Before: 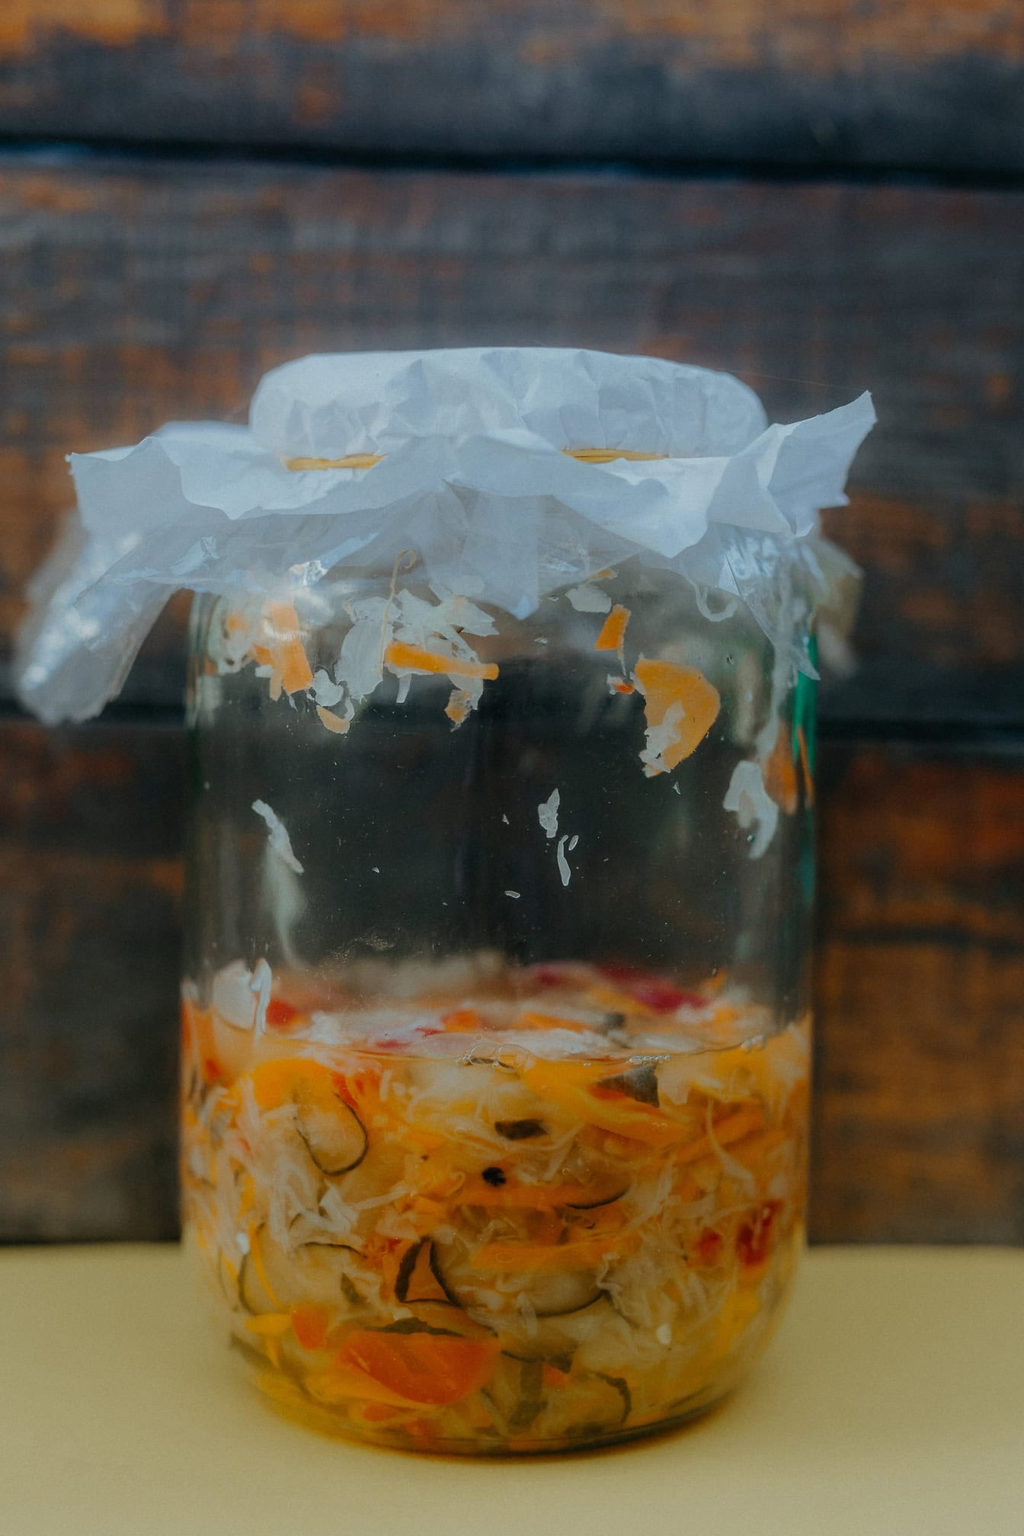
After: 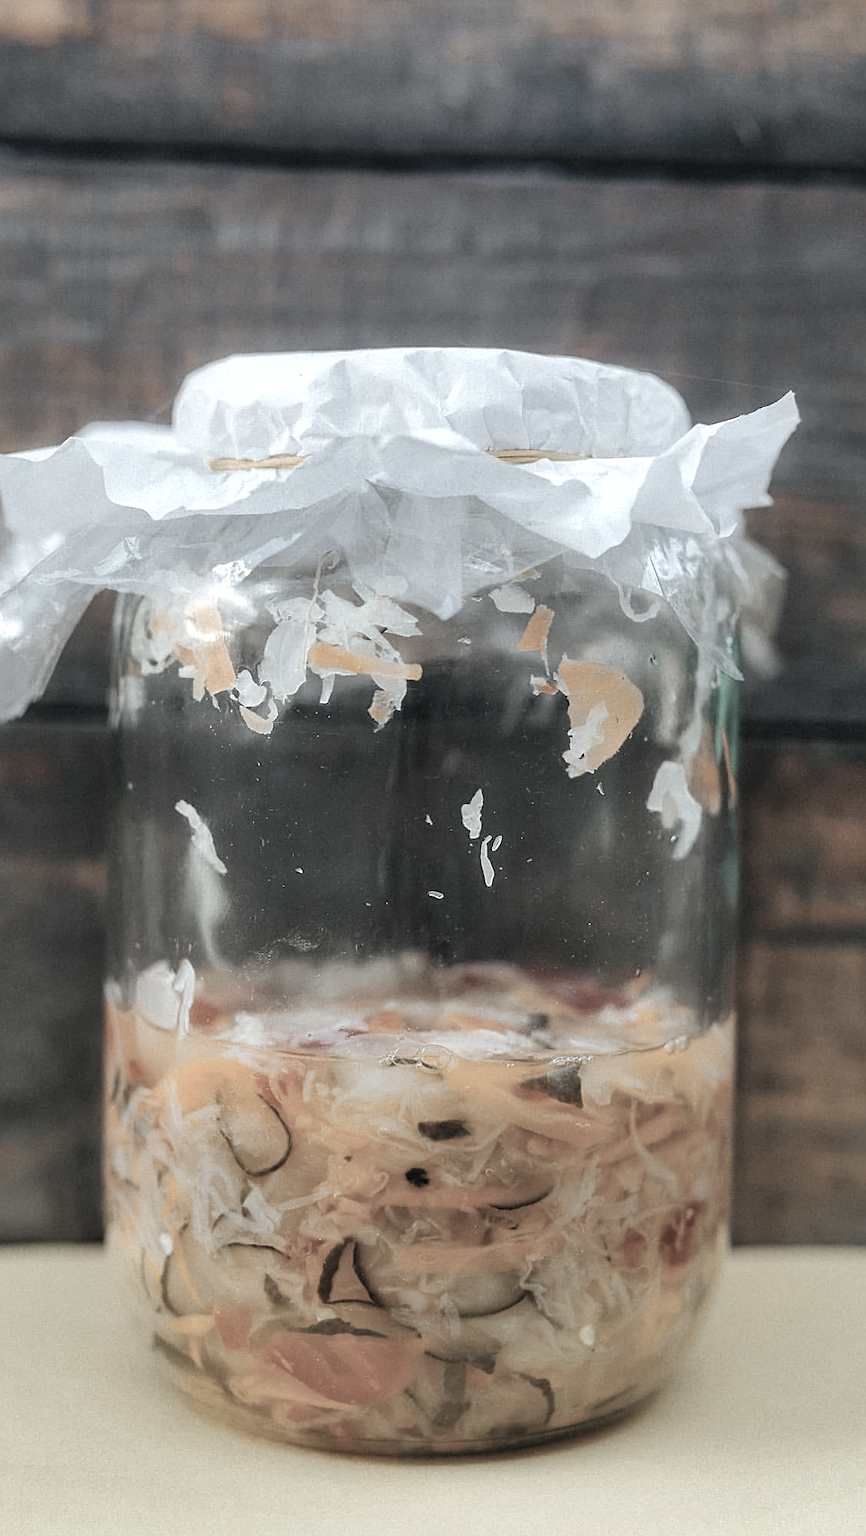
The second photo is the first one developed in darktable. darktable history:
exposure: black level correction 0, exposure 1.099 EV, compensate highlight preservation false
shadows and highlights: low approximation 0.01, soften with gaussian
color correction: highlights b* 0.01, saturation 0.273
sharpen: on, module defaults
crop: left 7.574%, right 7.807%
